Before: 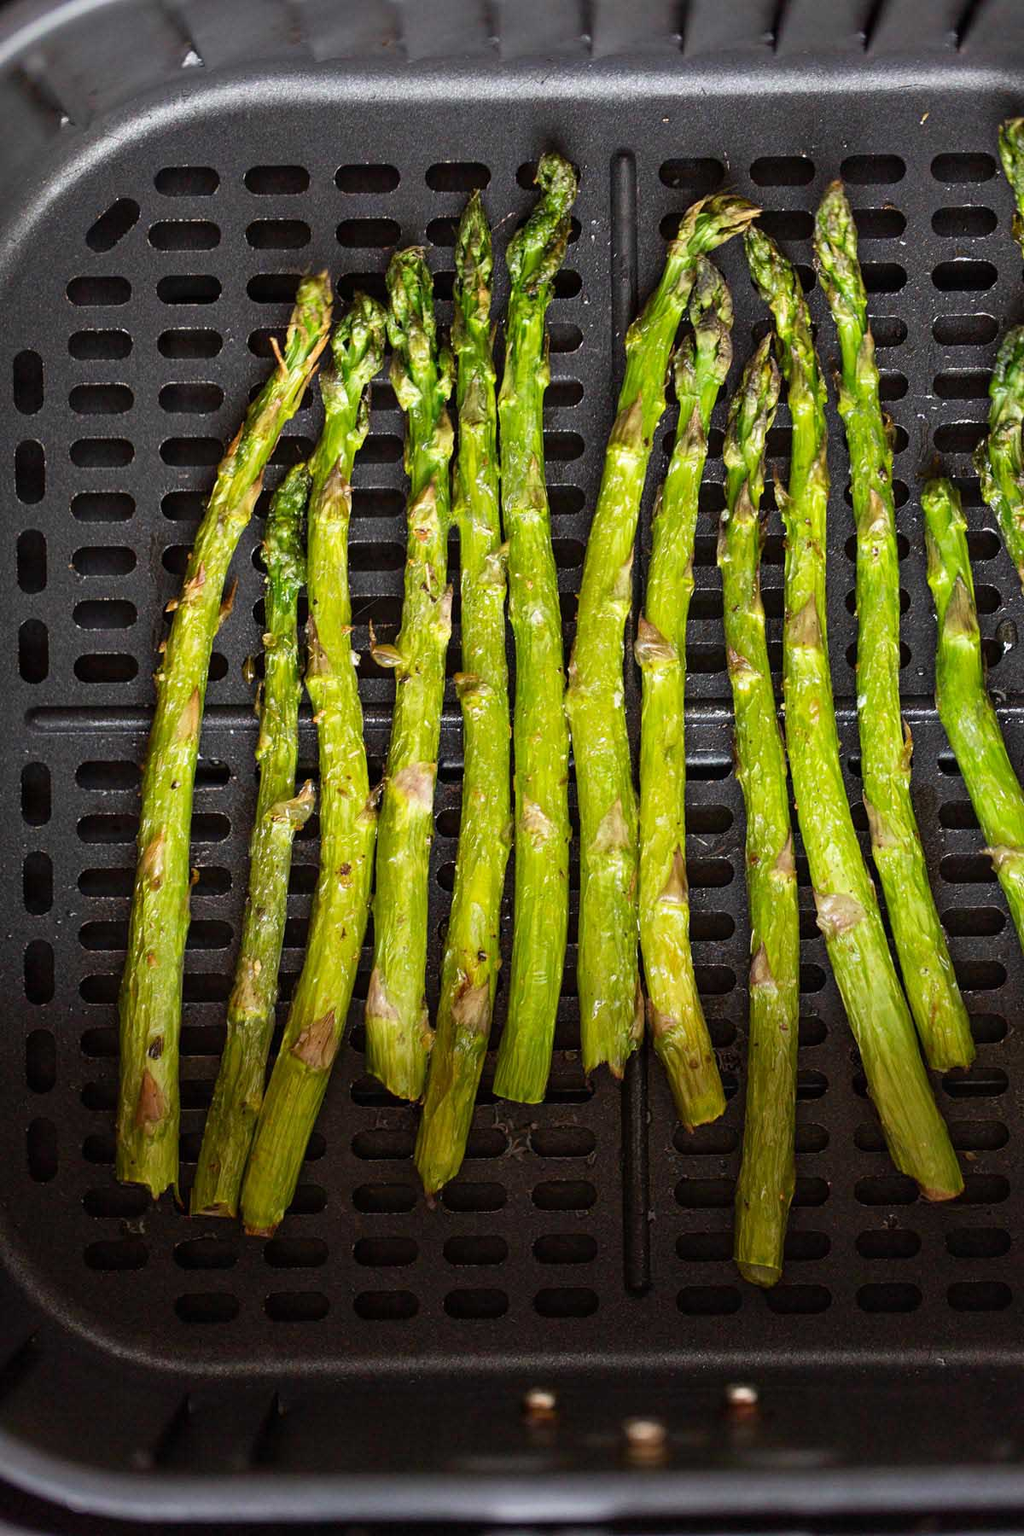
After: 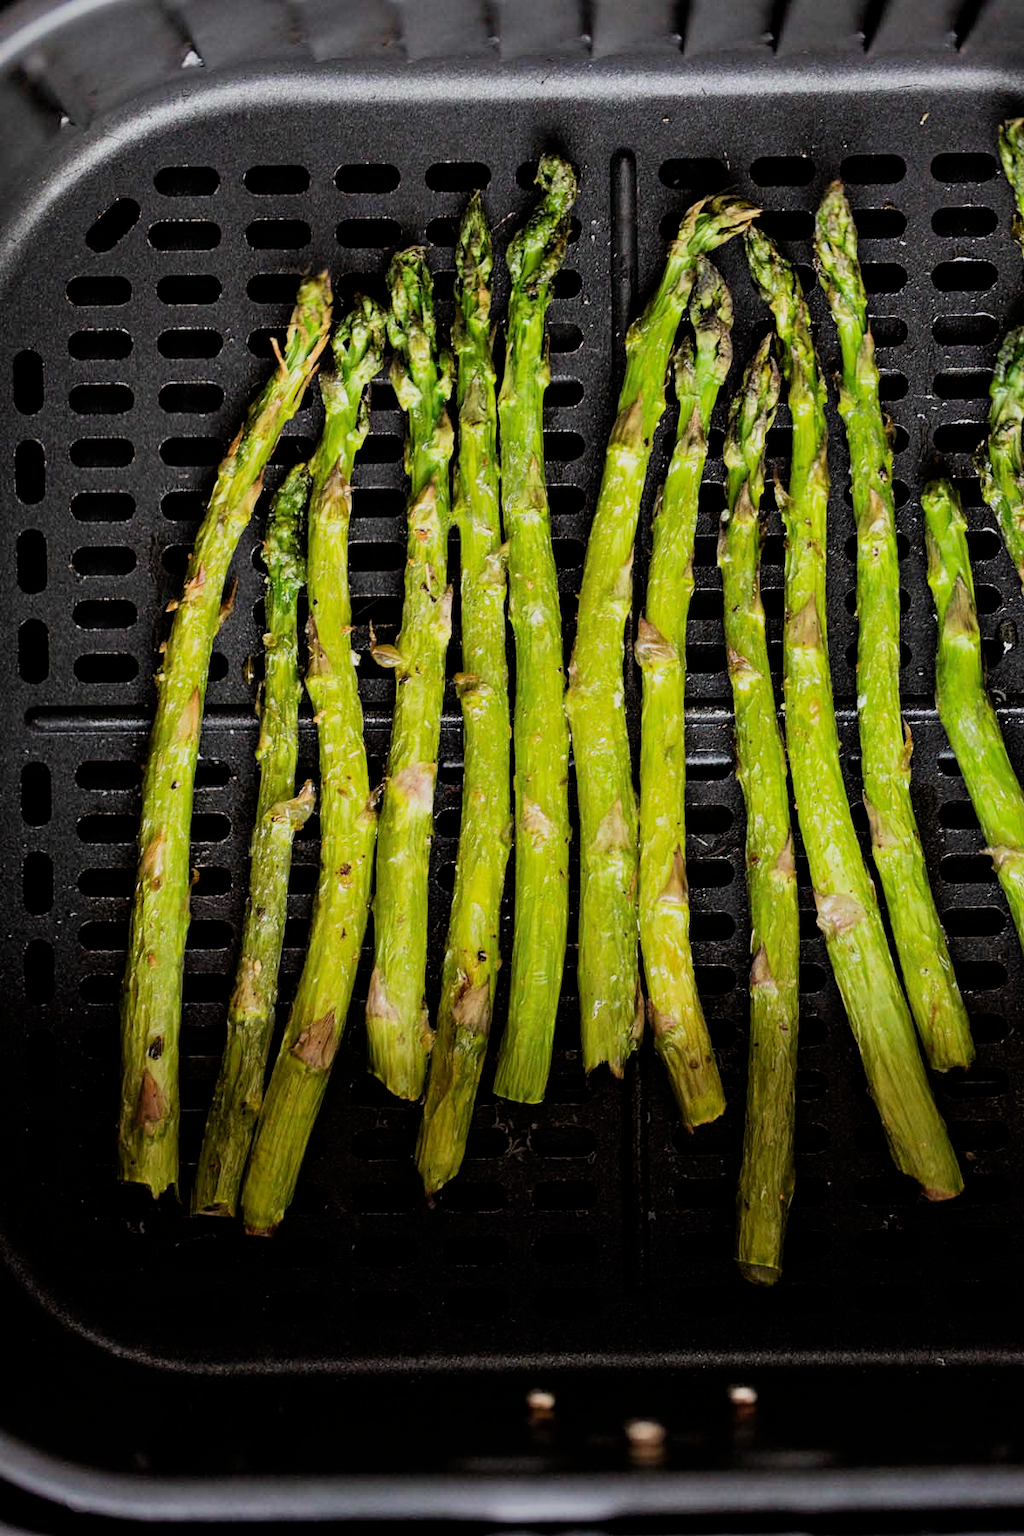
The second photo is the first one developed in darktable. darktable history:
filmic rgb: black relative exposure -5.04 EV, white relative exposure 3.99 EV, hardness 2.9, contrast 1.195, highlights saturation mix -31.28%
